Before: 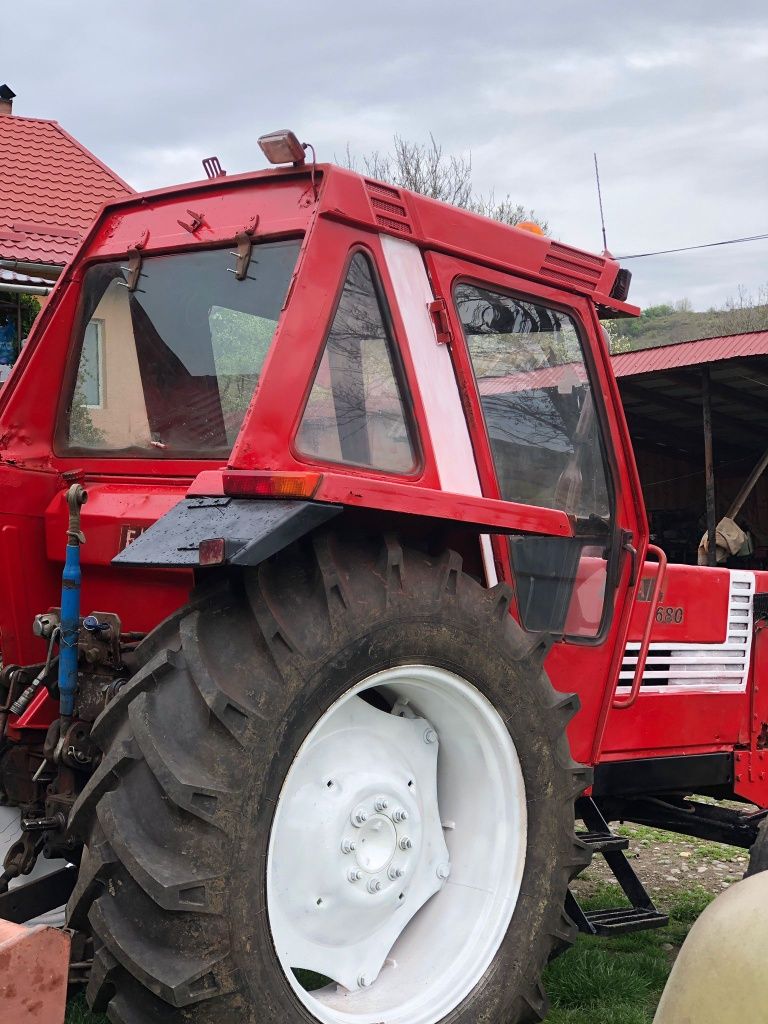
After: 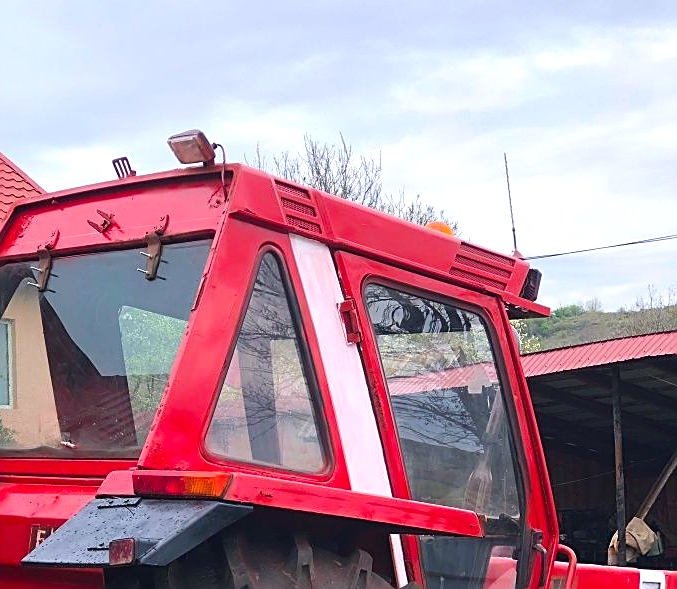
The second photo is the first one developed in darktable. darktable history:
sharpen: on, module defaults
crop and rotate: left 11.74%, bottom 42.474%
color balance rgb: power › chroma 1.003%, power › hue 255.15°, global offset › luminance 0.222%, perceptual saturation grading › global saturation 14.563%, perceptual brilliance grading › global brilliance 9.667%, perceptual brilliance grading › shadows 15.518%, global vibrance 20%
